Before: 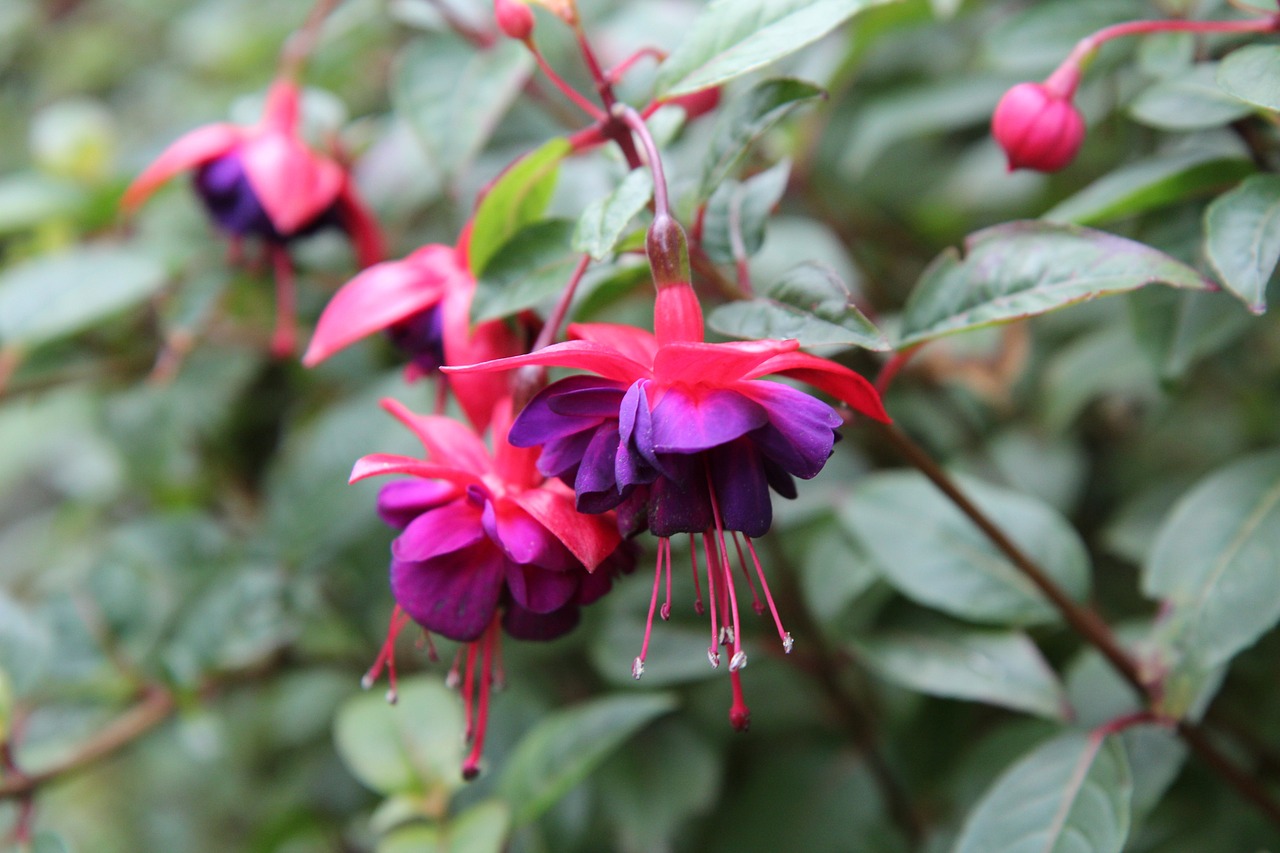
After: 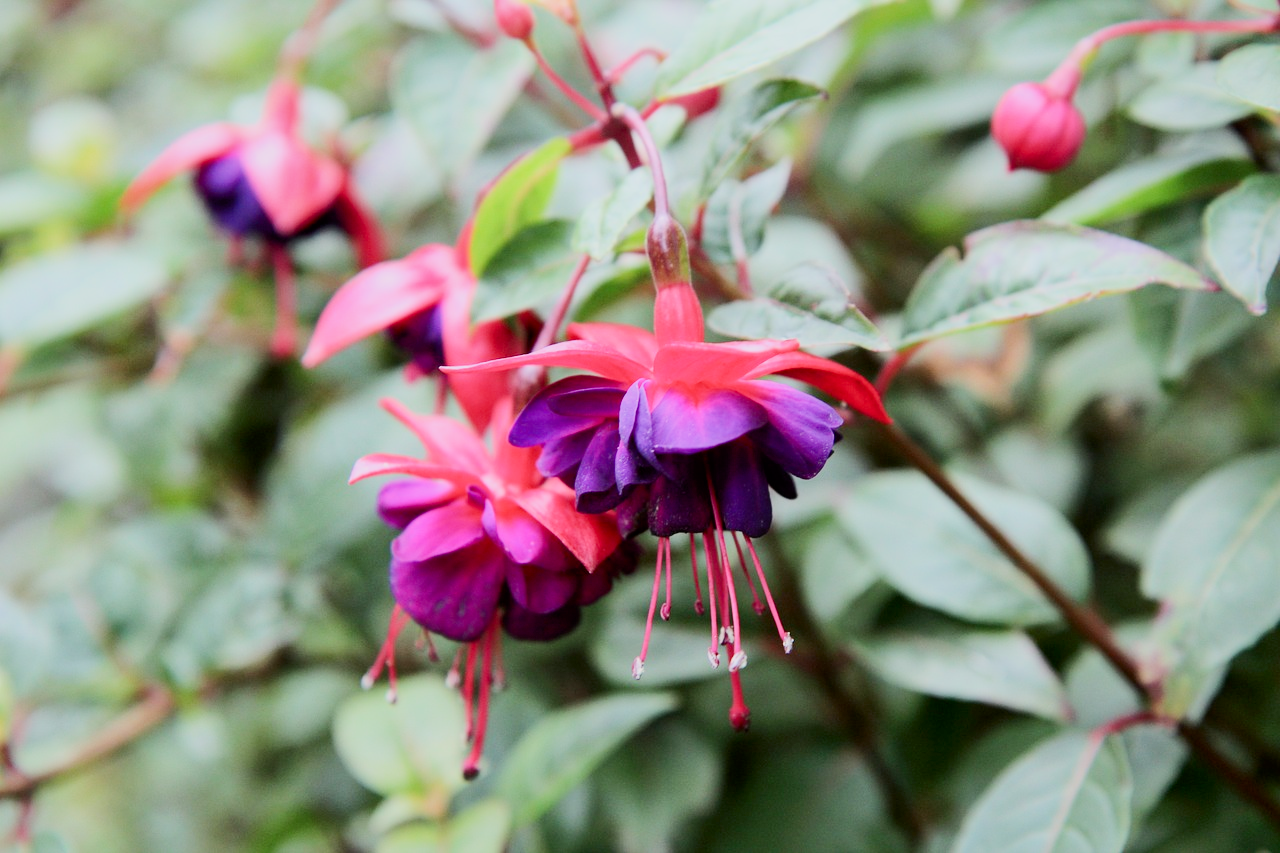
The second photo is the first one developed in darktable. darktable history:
shadows and highlights: shadows color adjustment 97.66%
filmic rgb: black relative exposure -6.08 EV, white relative exposure 6.97 EV, hardness 2.24
contrast brightness saturation: contrast 0.283
exposure: black level correction 0, exposure 0.895 EV, compensate highlight preservation false
